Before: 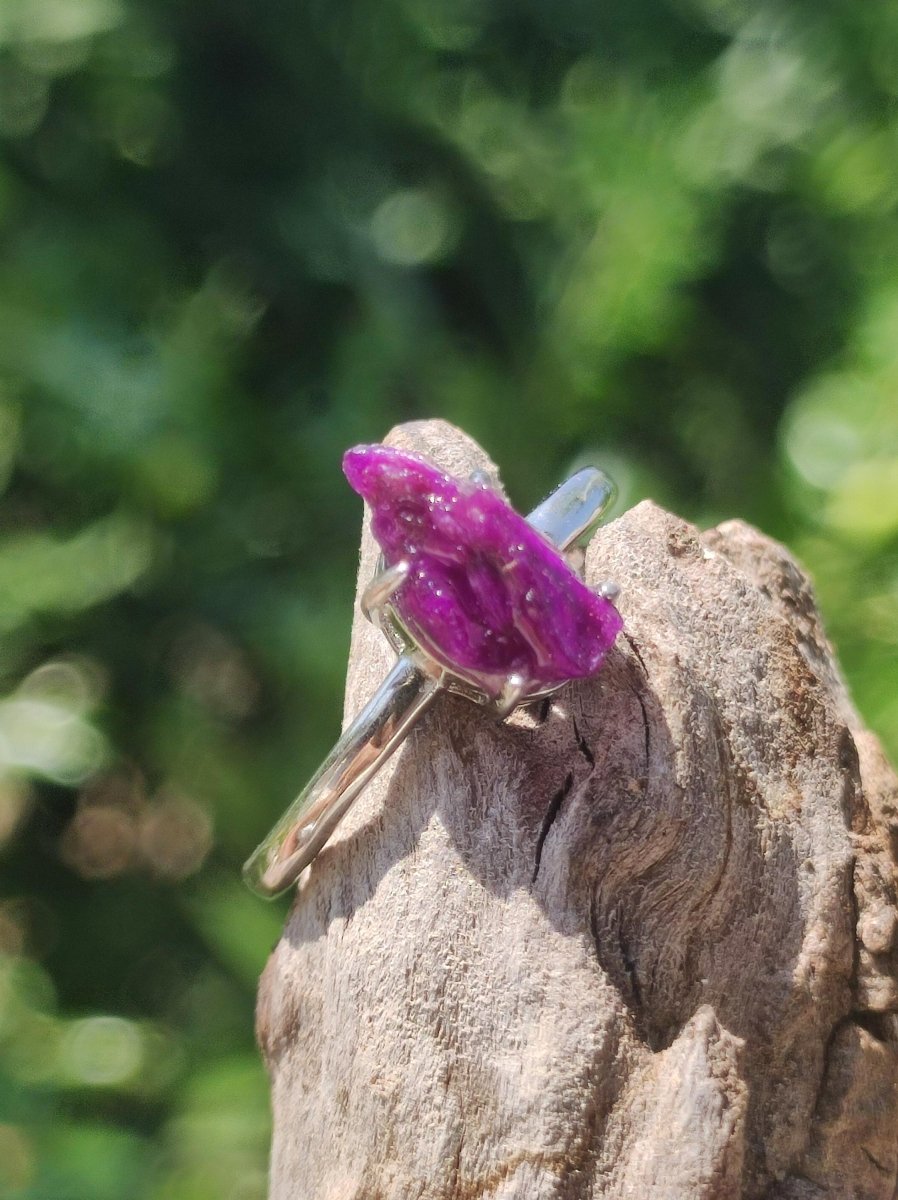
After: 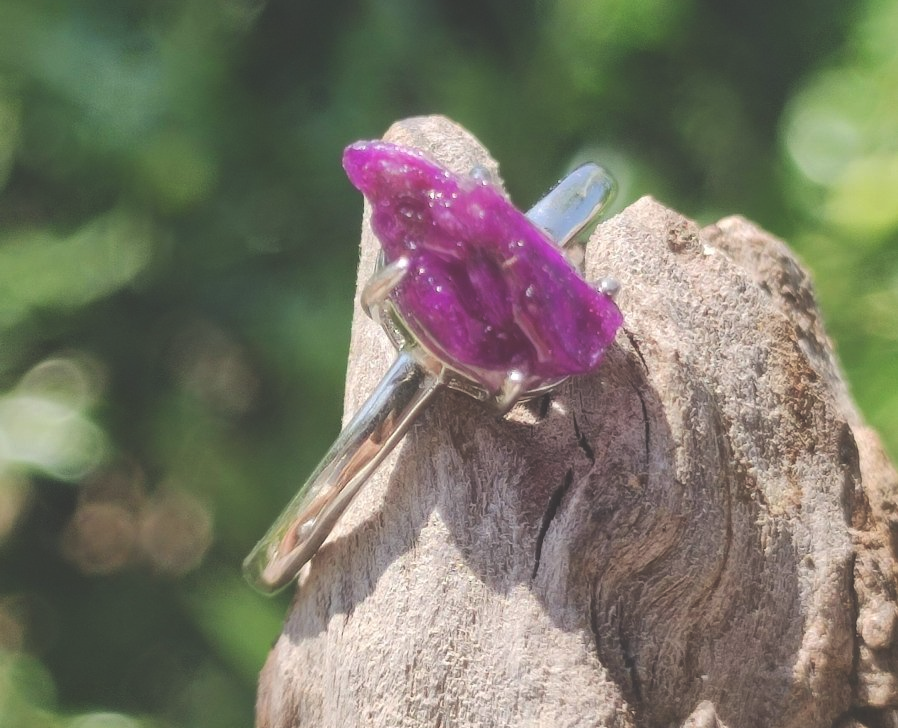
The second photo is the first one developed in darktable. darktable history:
exposure: black level correction -0.03, compensate highlight preservation false
crop and rotate: top 25.357%, bottom 13.942%
